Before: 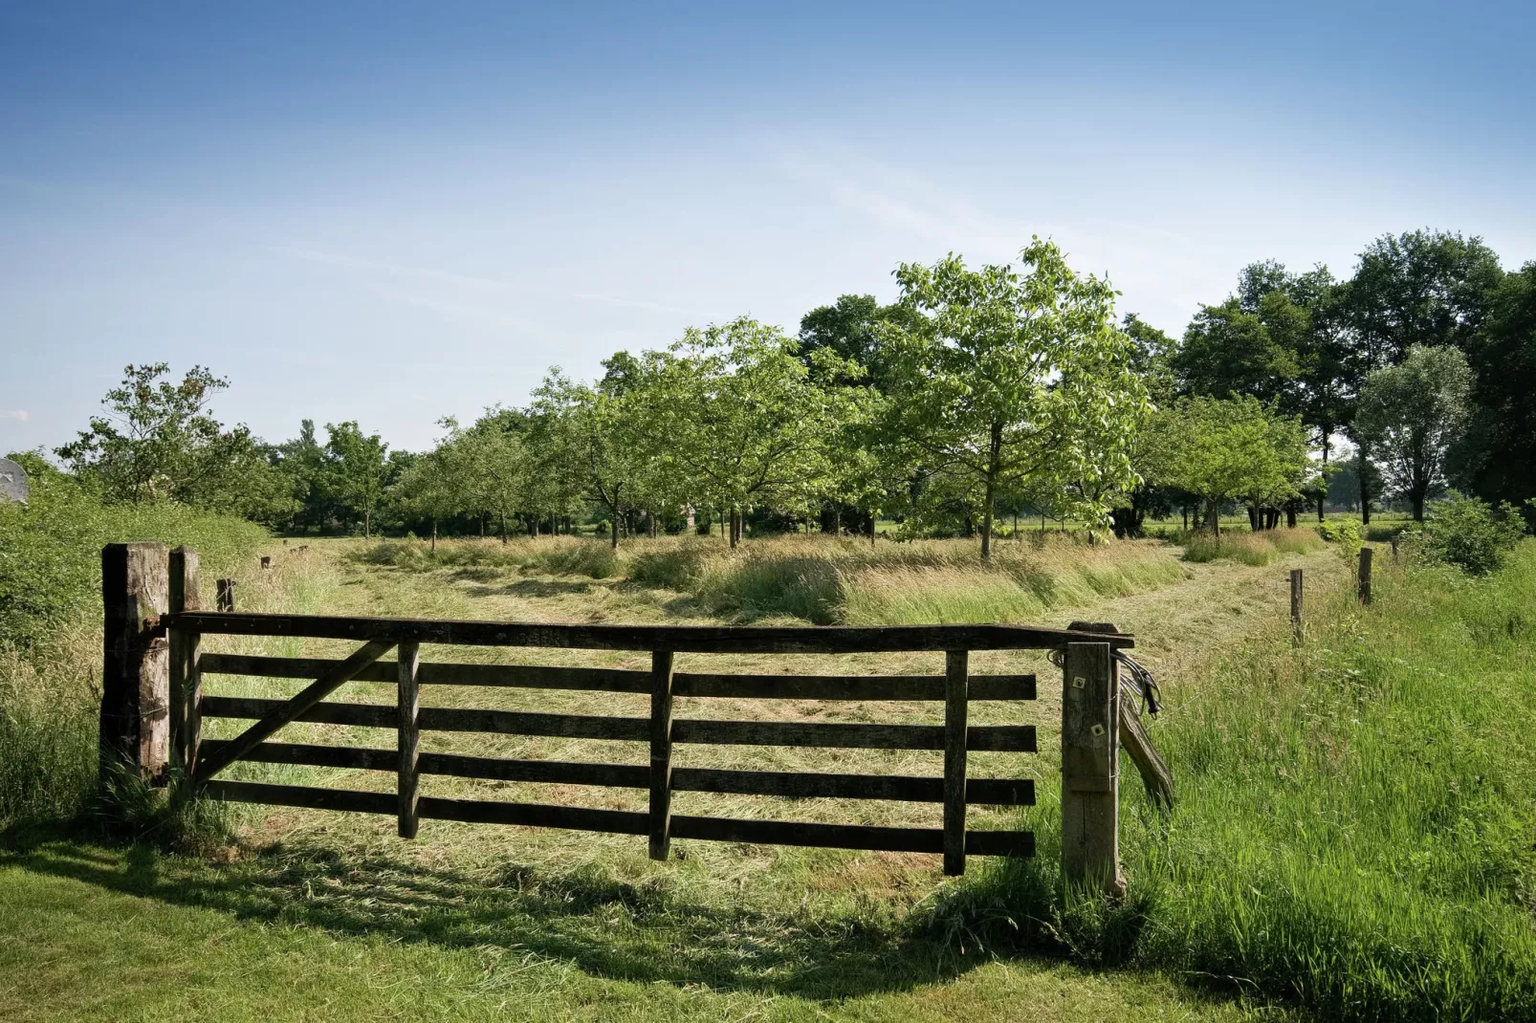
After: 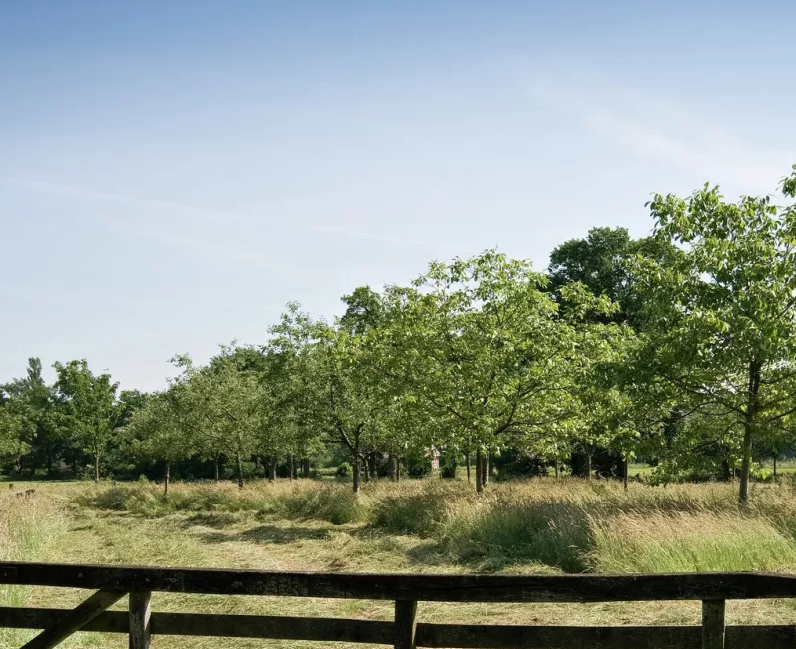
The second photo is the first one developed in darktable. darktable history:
crop: left 17.91%, top 7.651%, right 32.522%, bottom 31.635%
